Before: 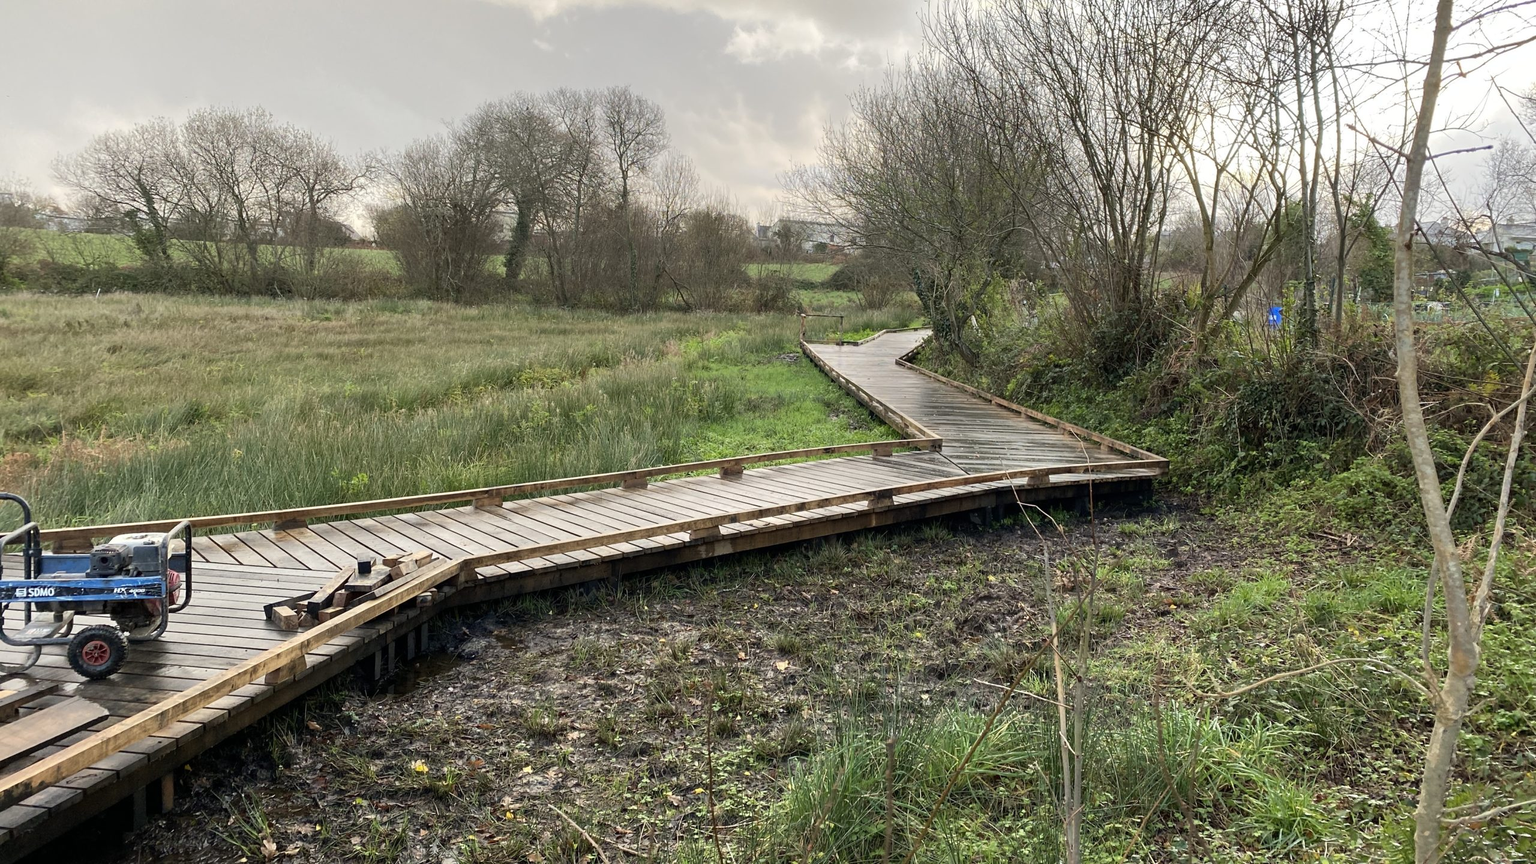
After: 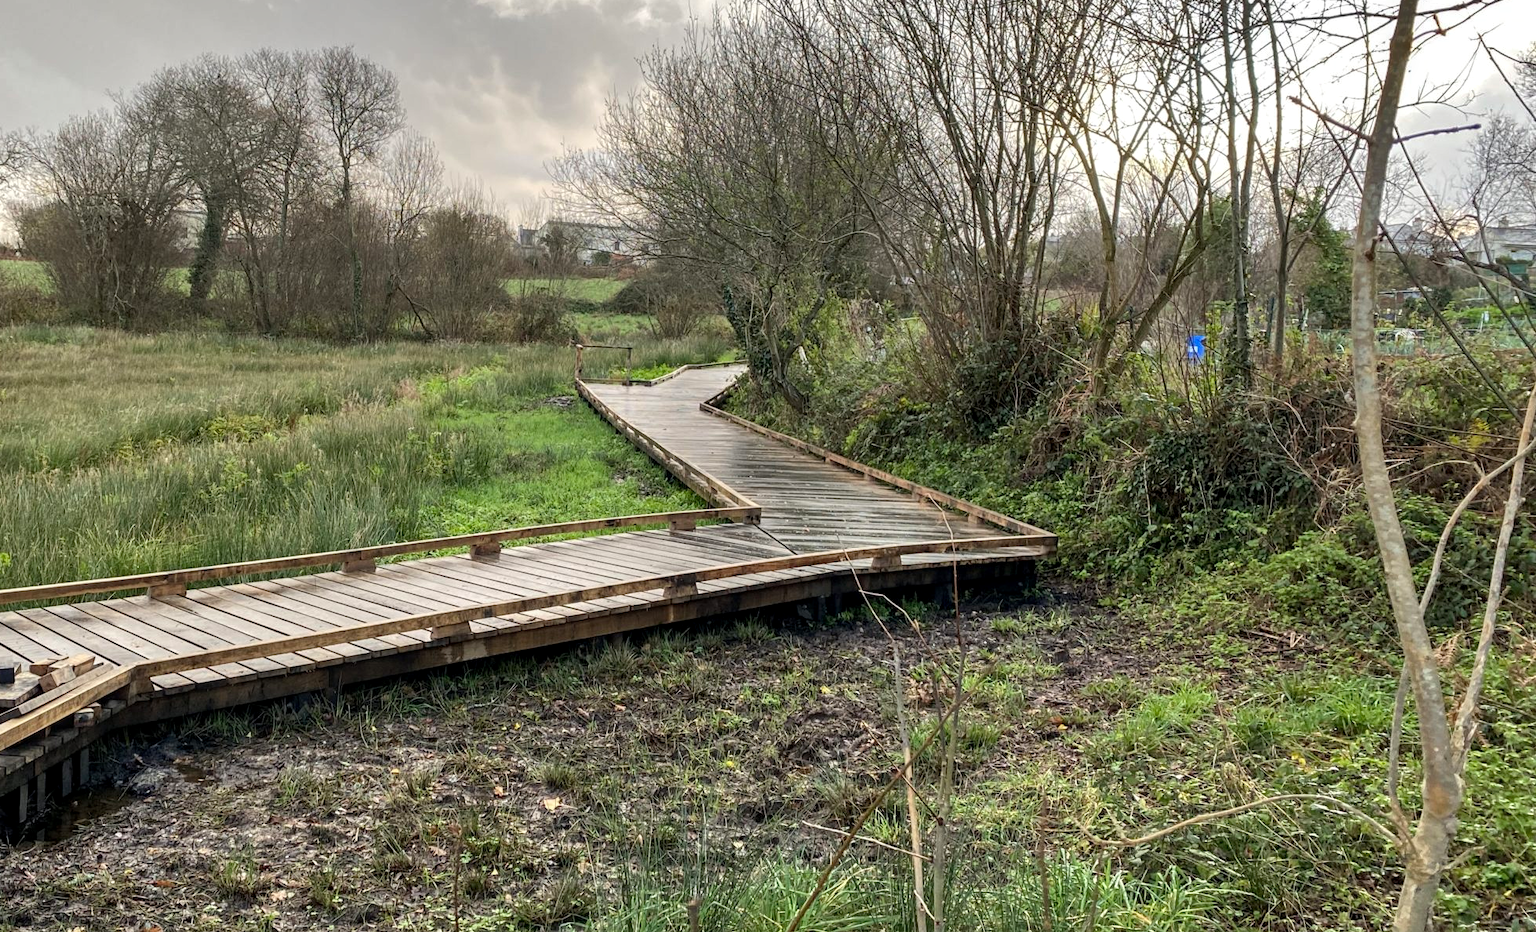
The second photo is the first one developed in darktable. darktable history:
shadows and highlights: low approximation 0.01, soften with gaussian
crop: left 23.461%, top 5.892%, bottom 11.518%
local contrast: on, module defaults
